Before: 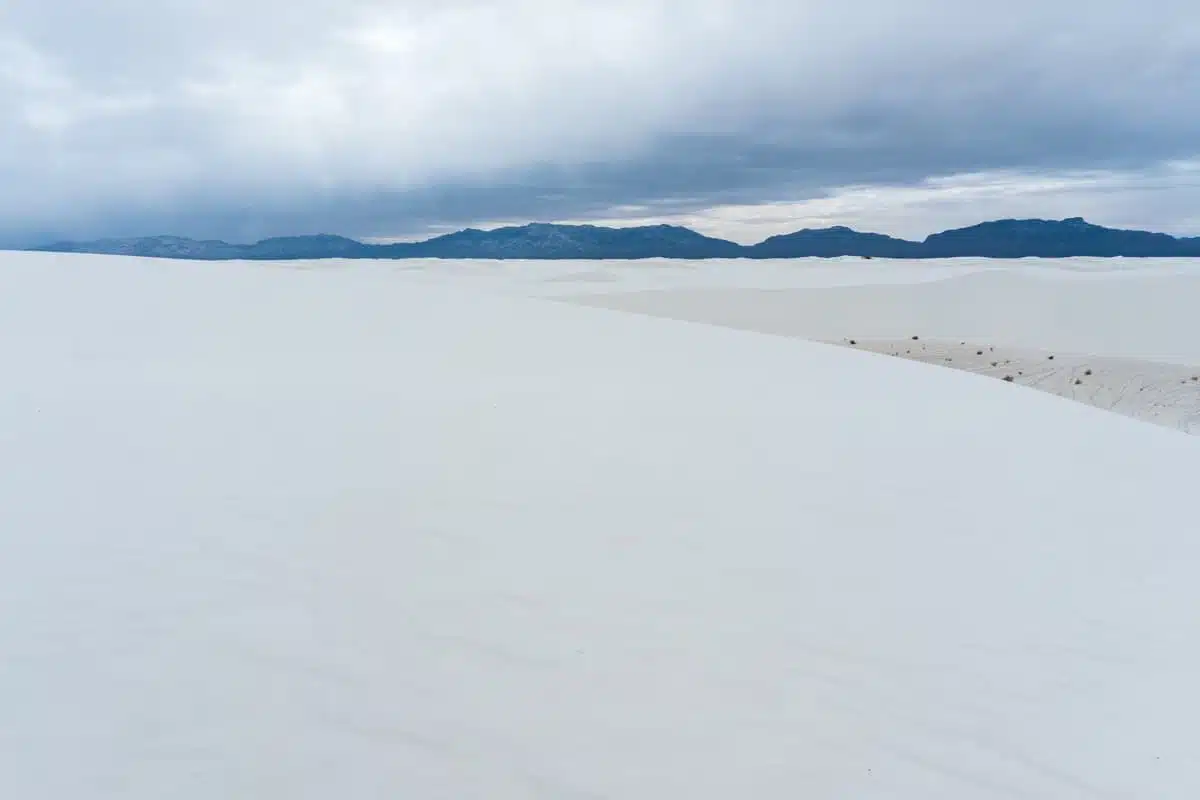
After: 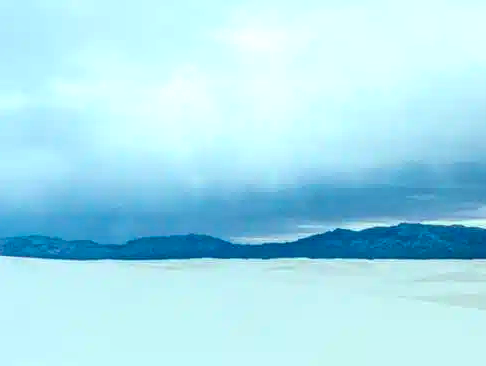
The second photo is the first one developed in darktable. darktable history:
crop and rotate: left 10.874%, top 0.112%, right 48.604%, bottom 54.112%
local contrast: detail 139%
color balance rgb: highlights gain › luminance 20.238%, highlights gain › chroma 2.719%, highlights gain › hue 176.83°, linear chroma grading › global chroma 15.247%, perceptual saturation grading › global saturation 25.382%, global vibrance 7.705%
